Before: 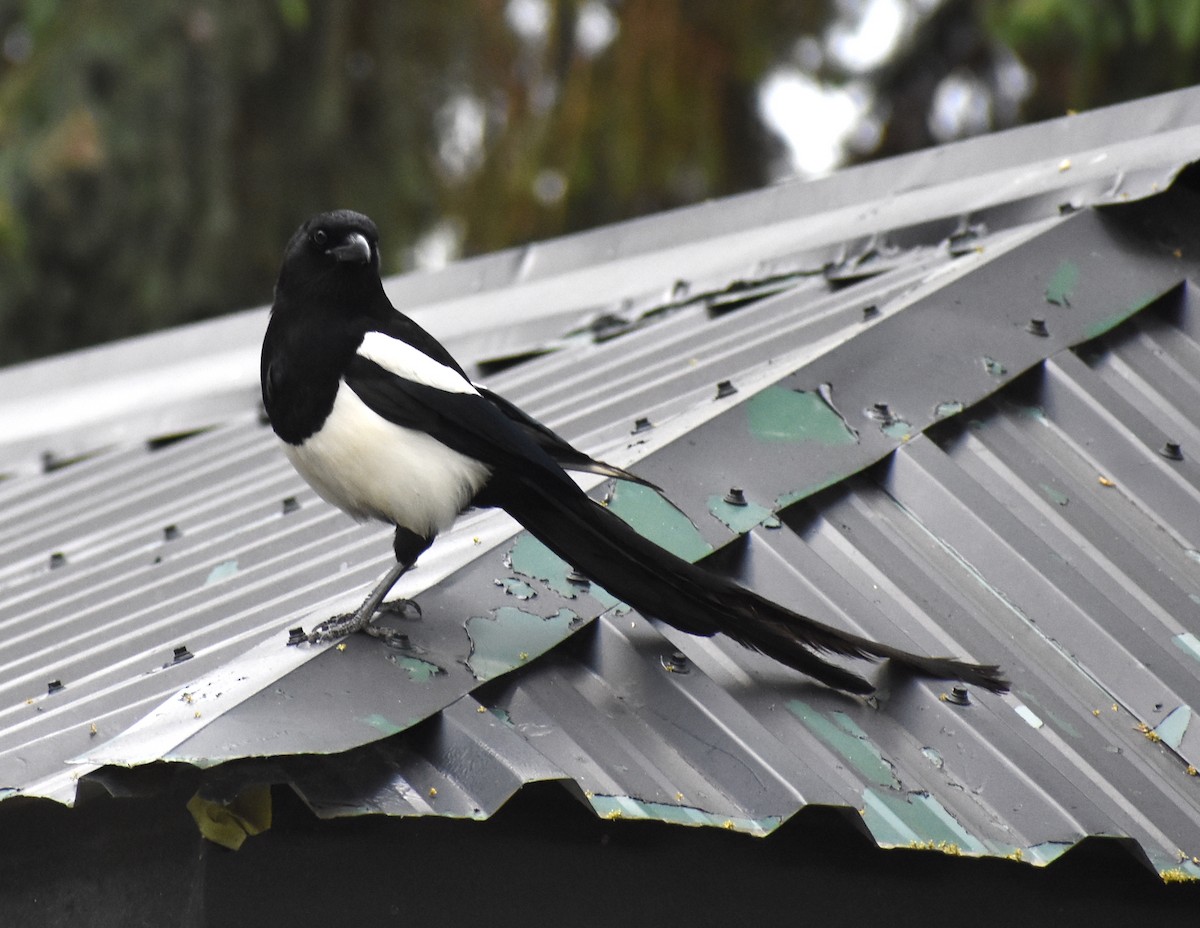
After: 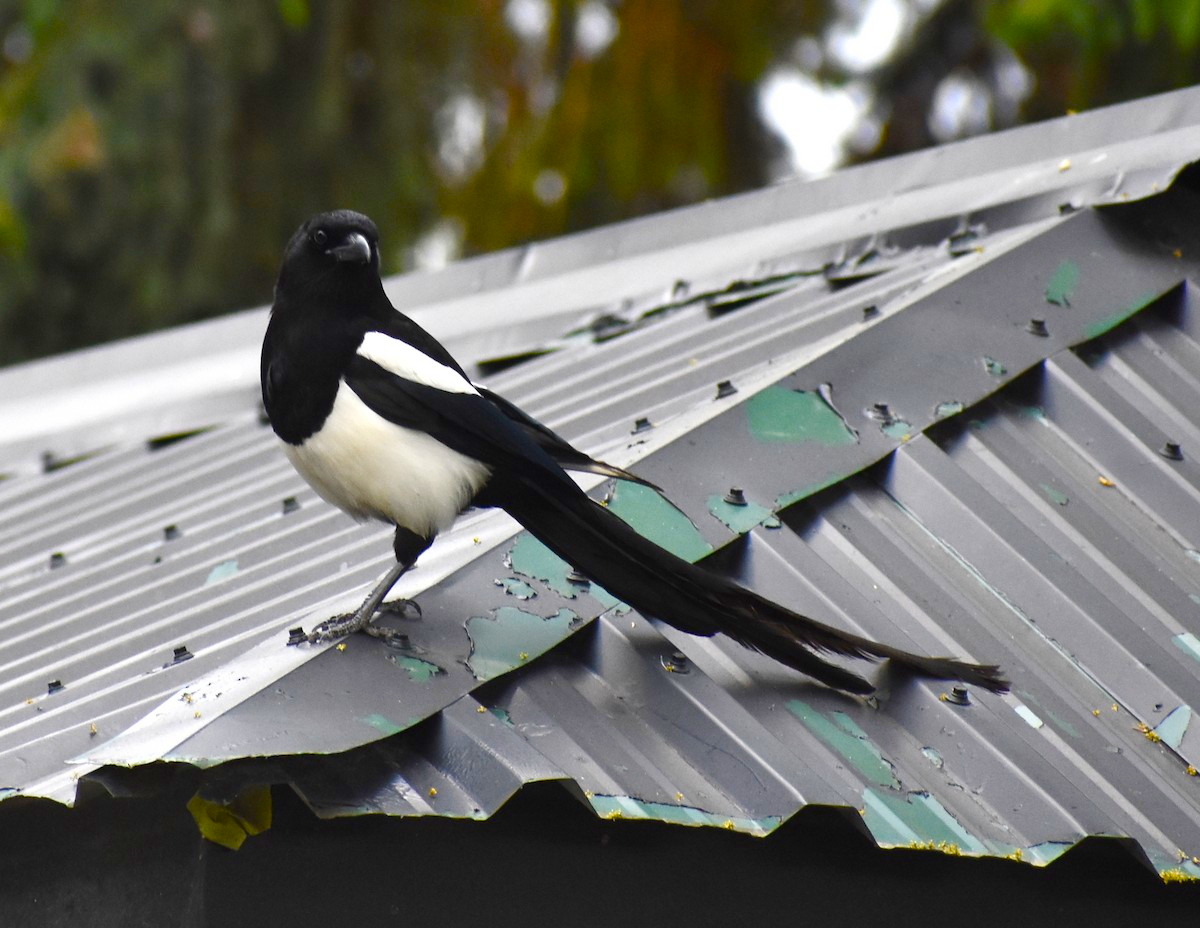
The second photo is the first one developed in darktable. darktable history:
color balance rgb: perceptual saturation grading › global saturation 34.834%, perceptual saturation grading › highlights -25.627%, perceptual saturation grading › shadows 50.144%, global vibrance 25.4%
